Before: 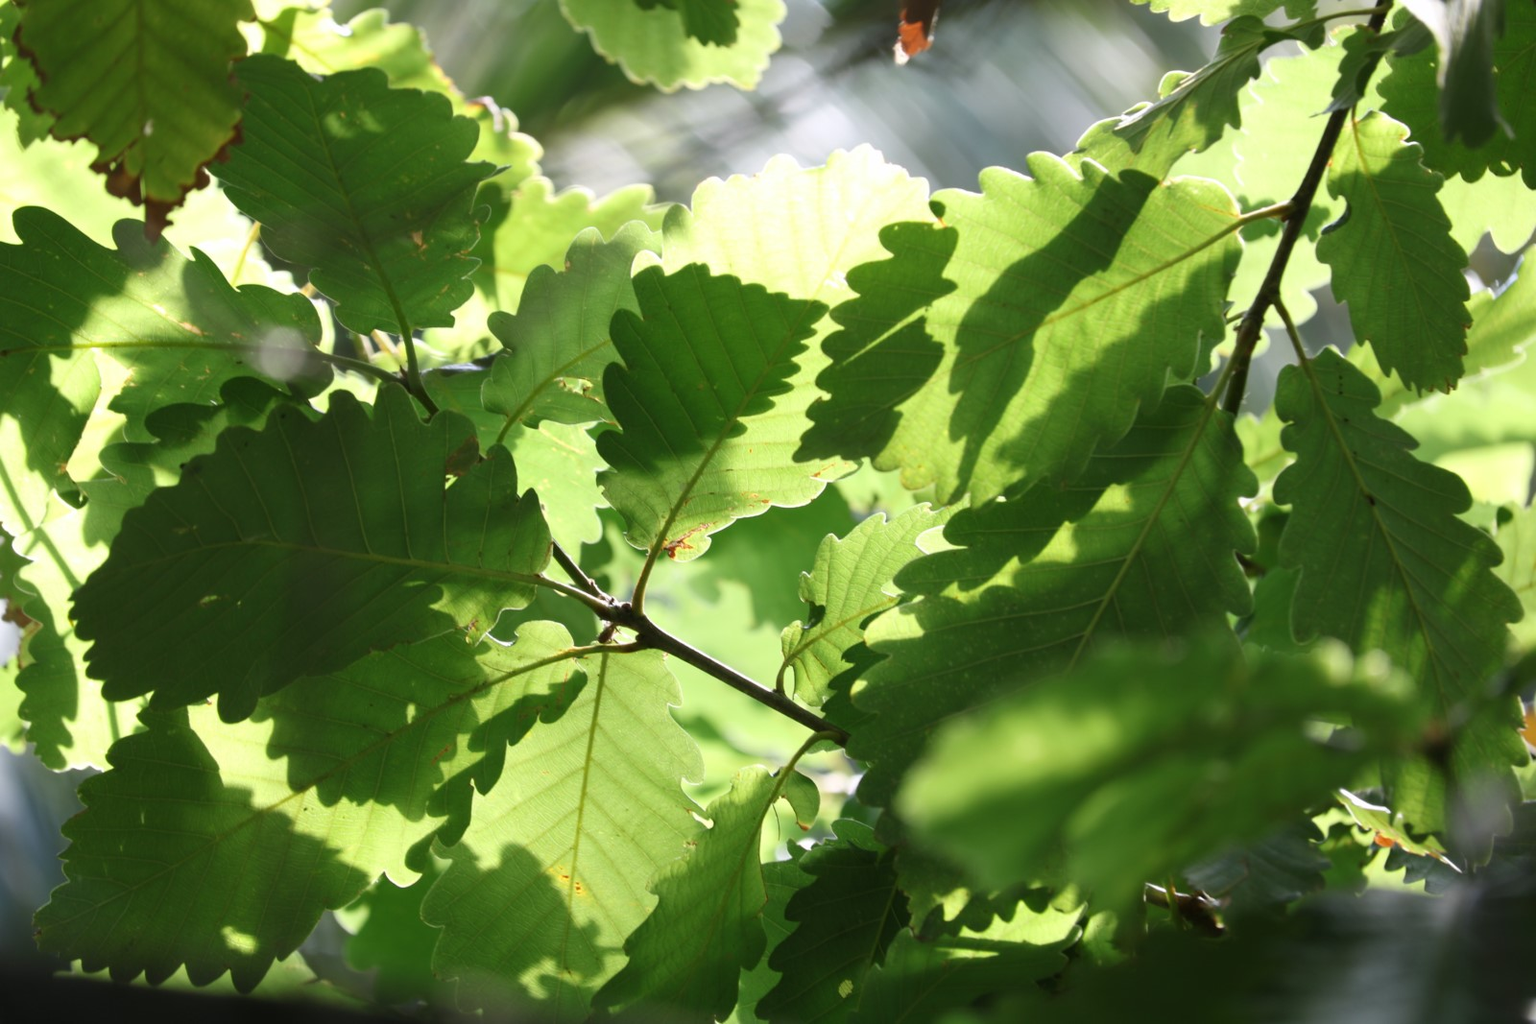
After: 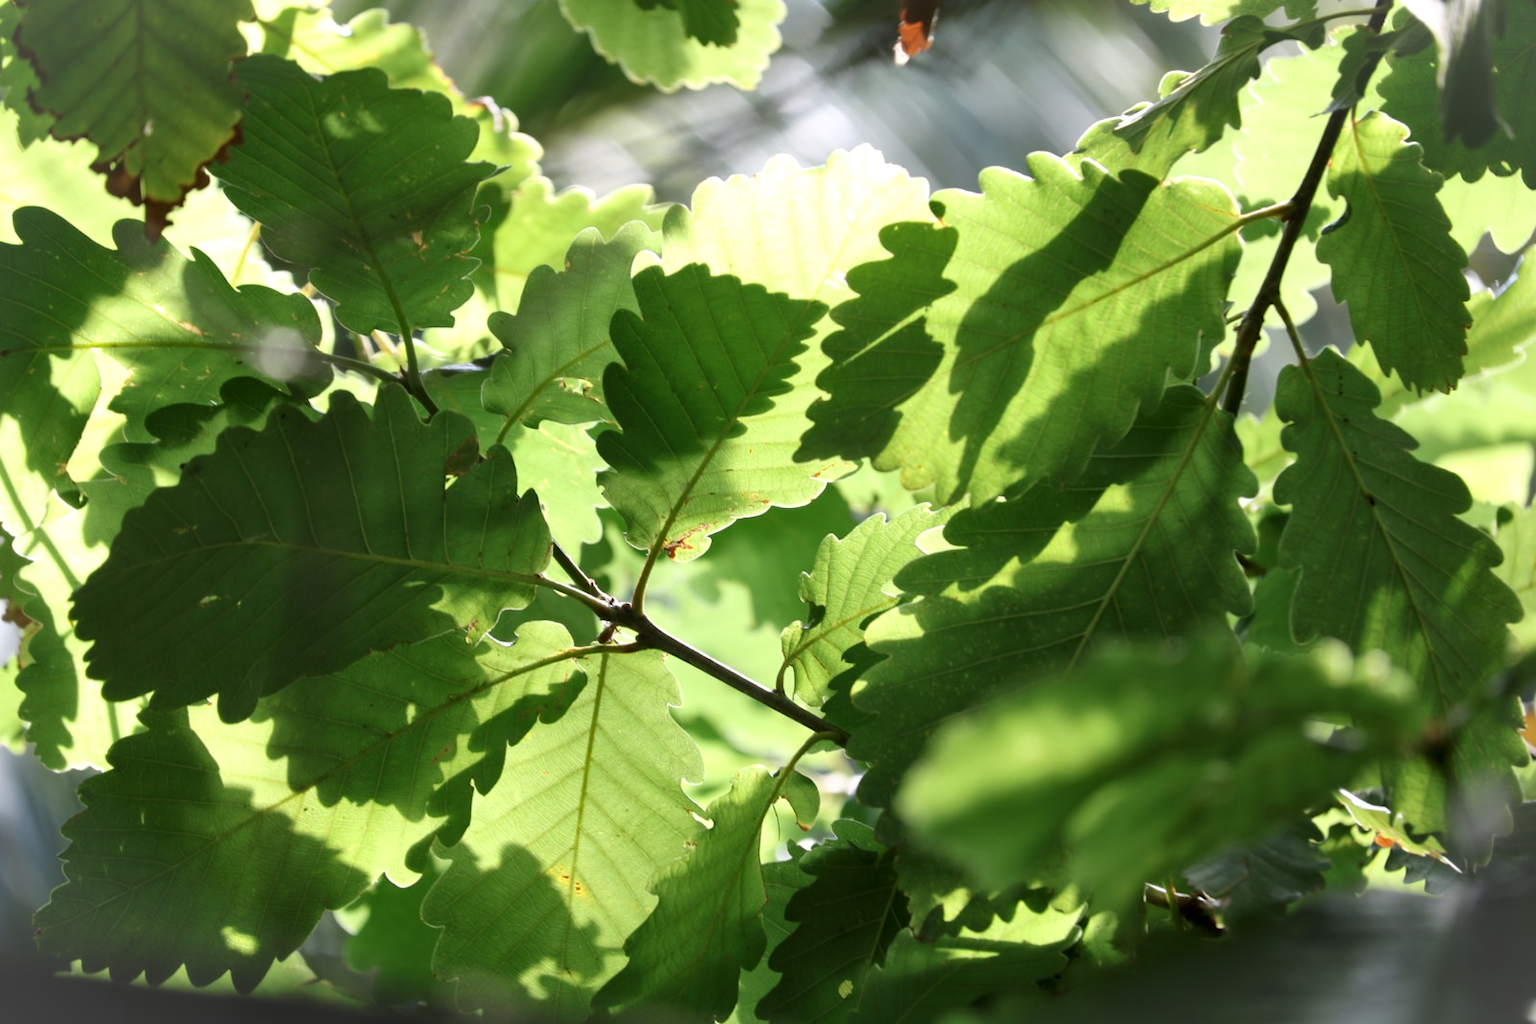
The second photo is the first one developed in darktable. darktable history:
vignetting: fall-off start 99.95%, brightness 0.06, saturation -0.002, width/height ratio 1.324
local contrast: mode bilateral grid, contrast 20, coarseness 49, detail 140%, midtone range 0.2
